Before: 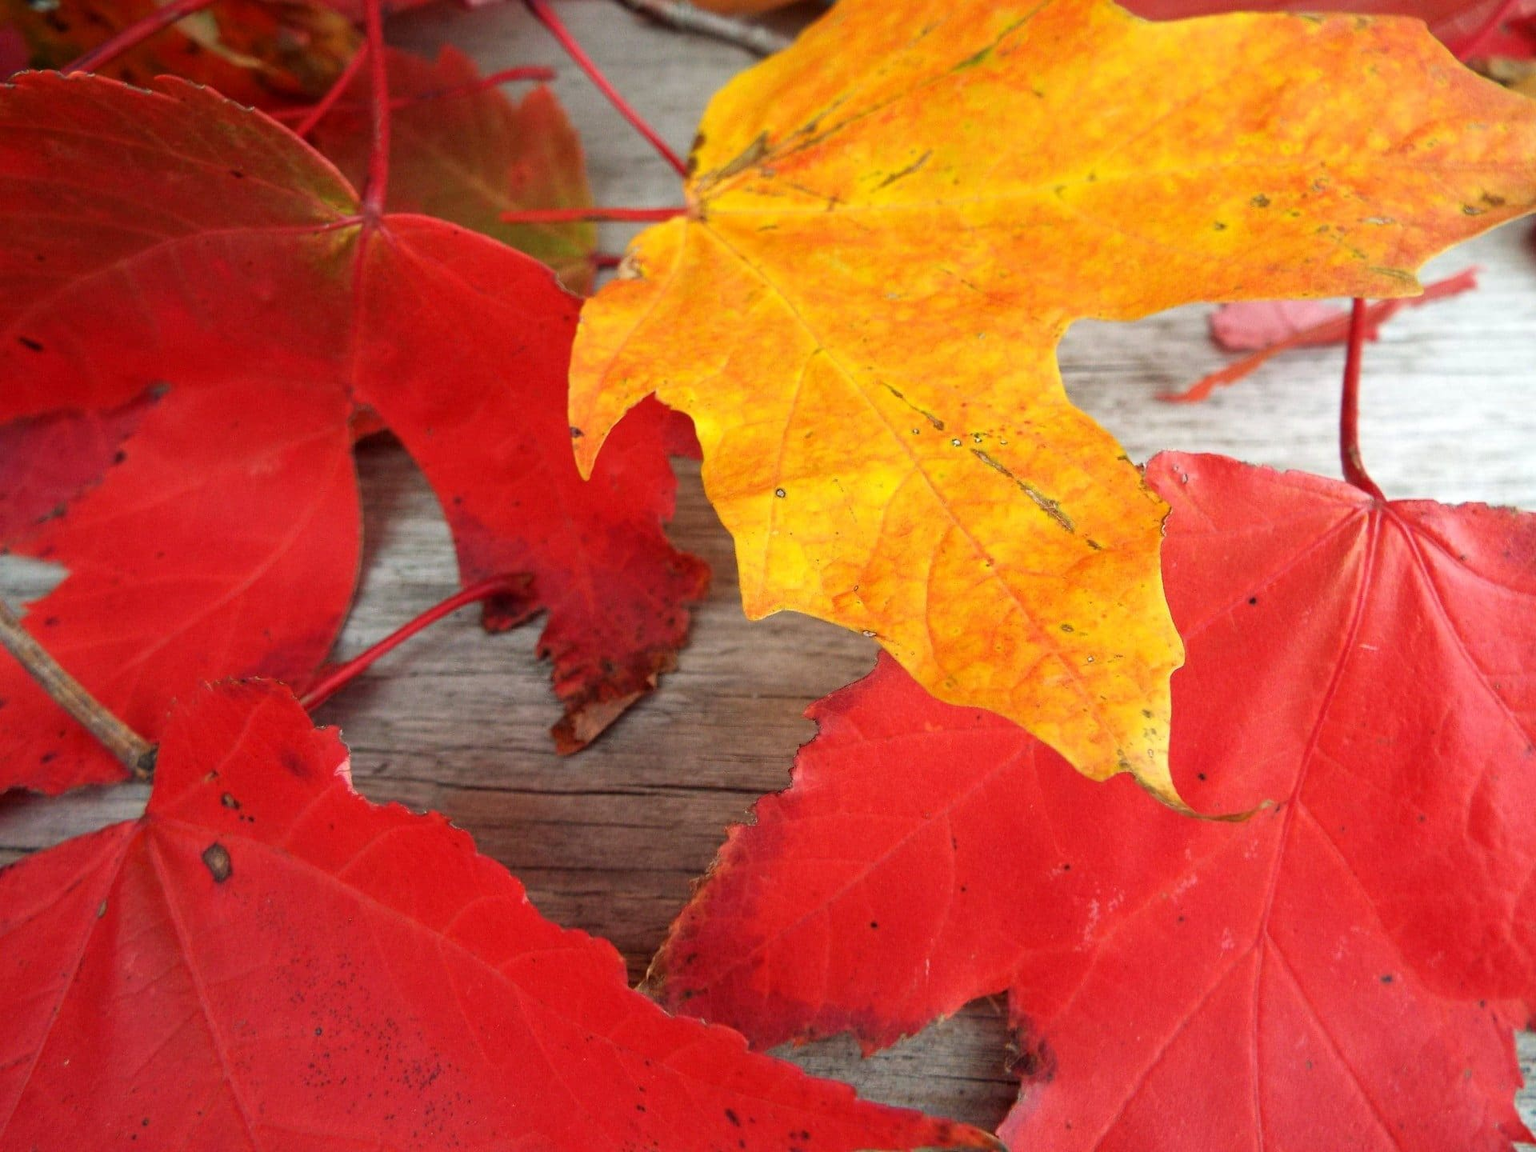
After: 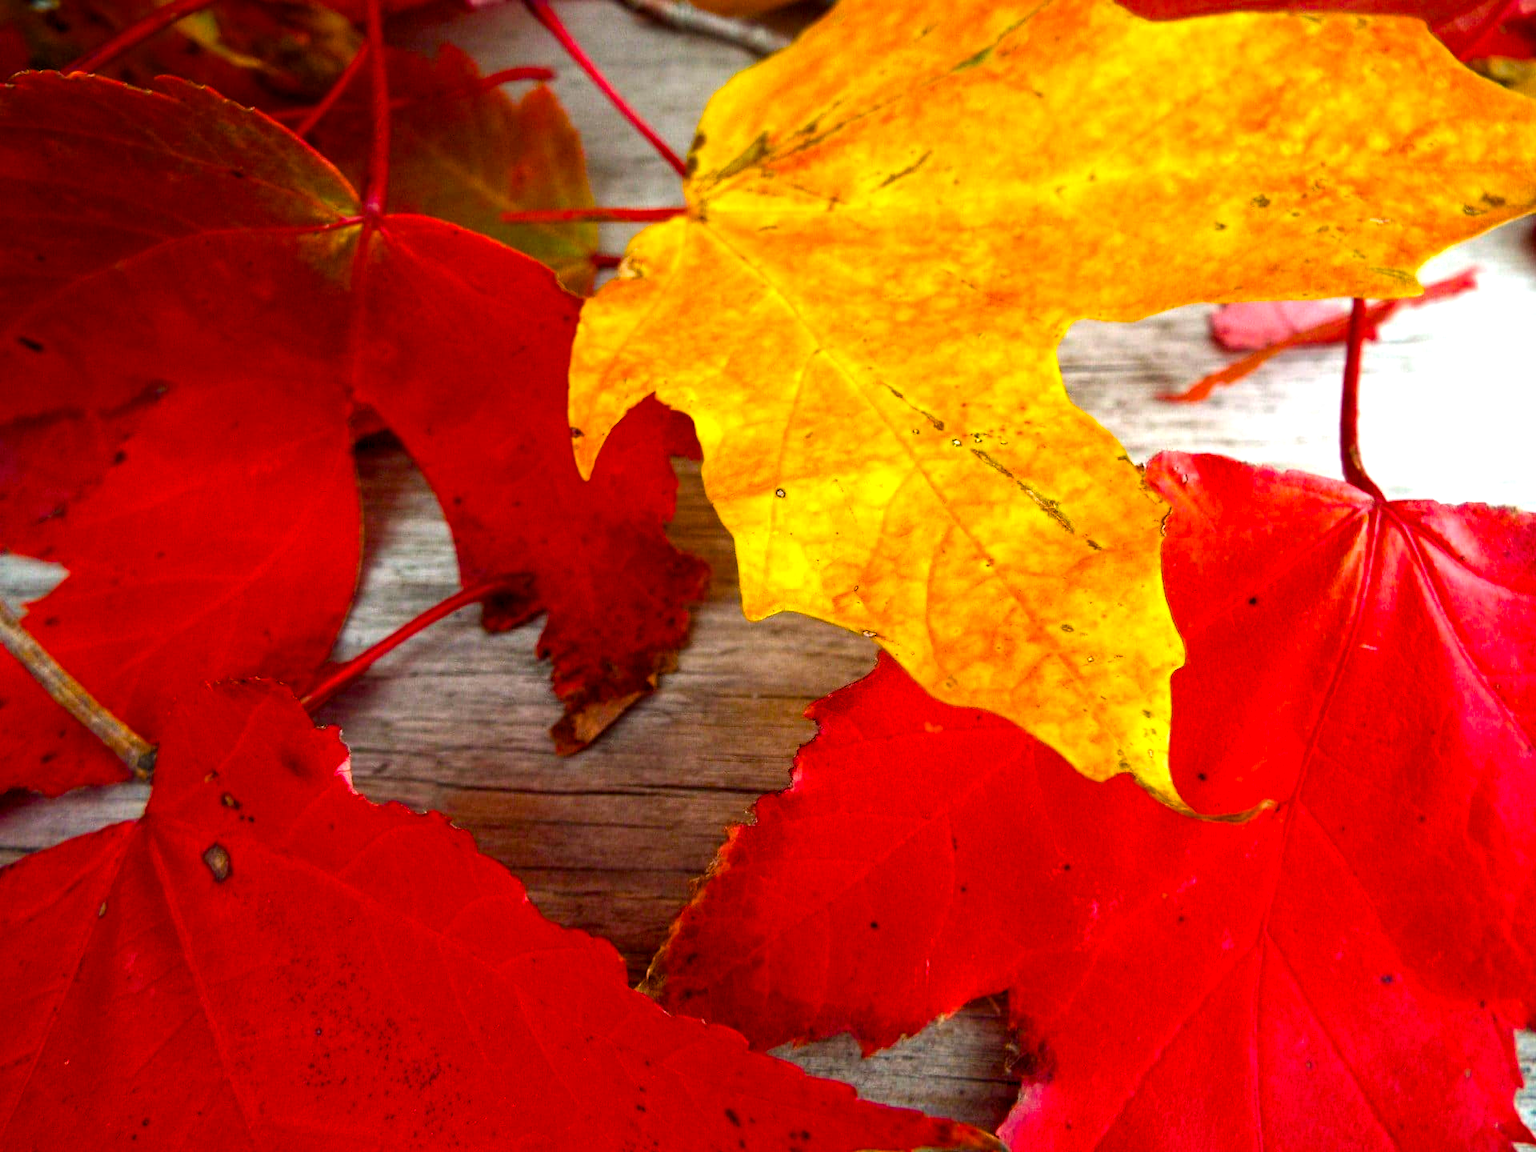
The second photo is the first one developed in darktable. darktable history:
local contrast: highlights 100%, shadows 100%, detail 120%, midtone range 0.2
color balance rgb: linear chroma grading › global chroma 9%, perceptual saturation grading › global saturation 36%, perceptual saturation grading › shadows 35%, perceptual brilliance grading › global brilliance 15%, perceptual brilliance grading › shadows -35%, global vibrance 15%
